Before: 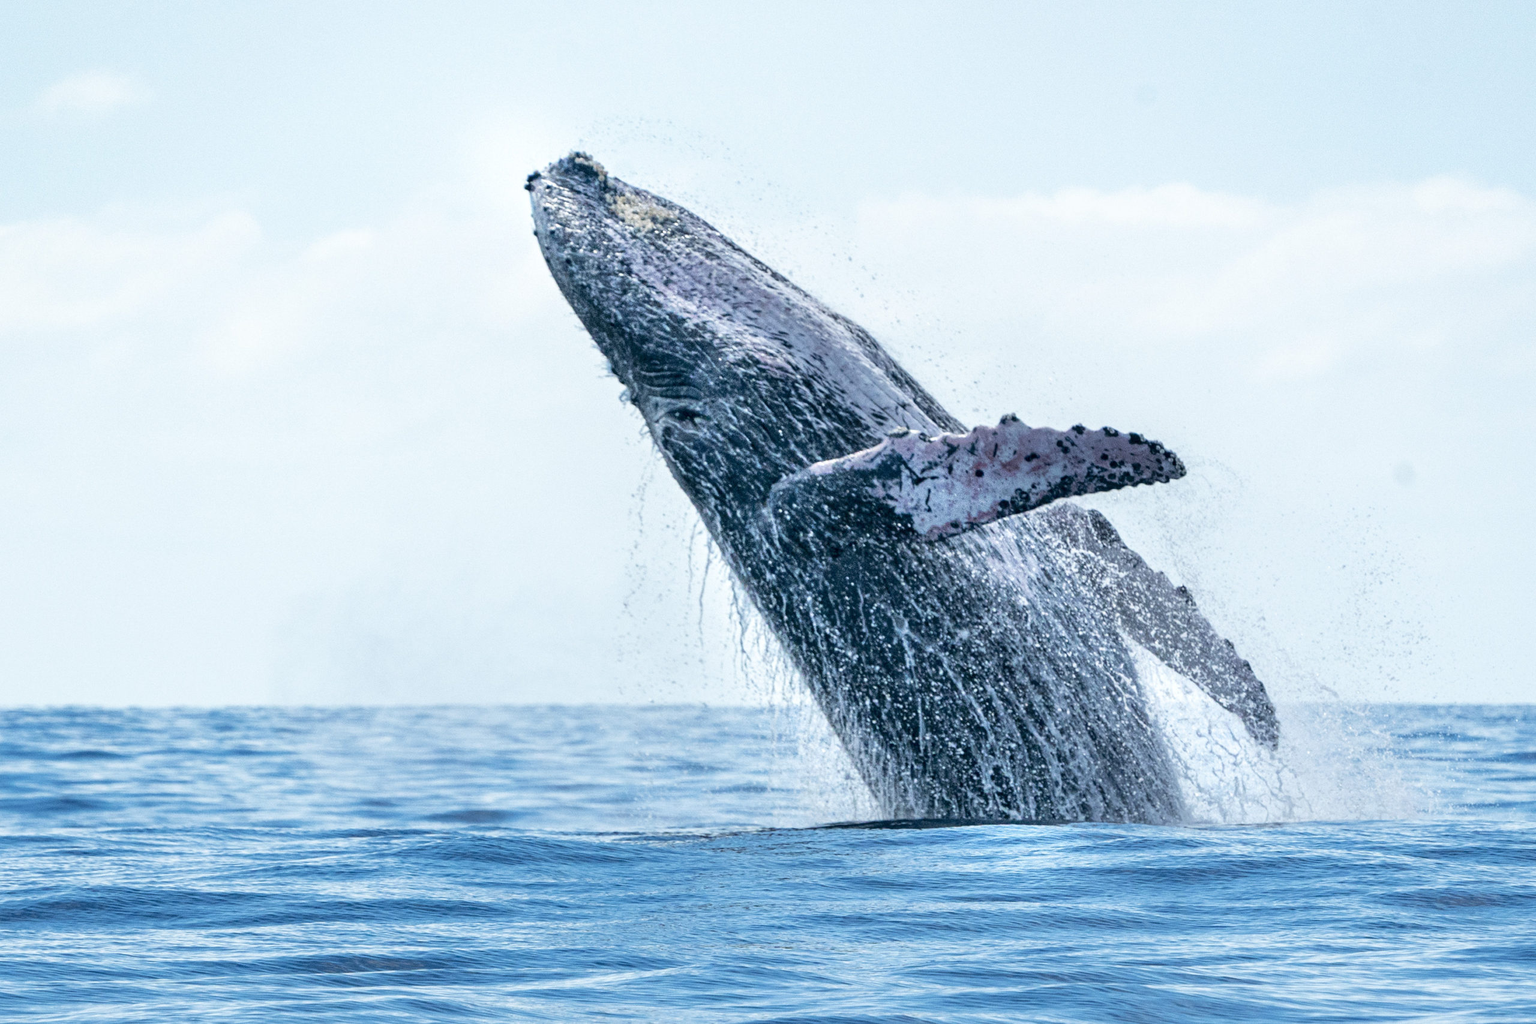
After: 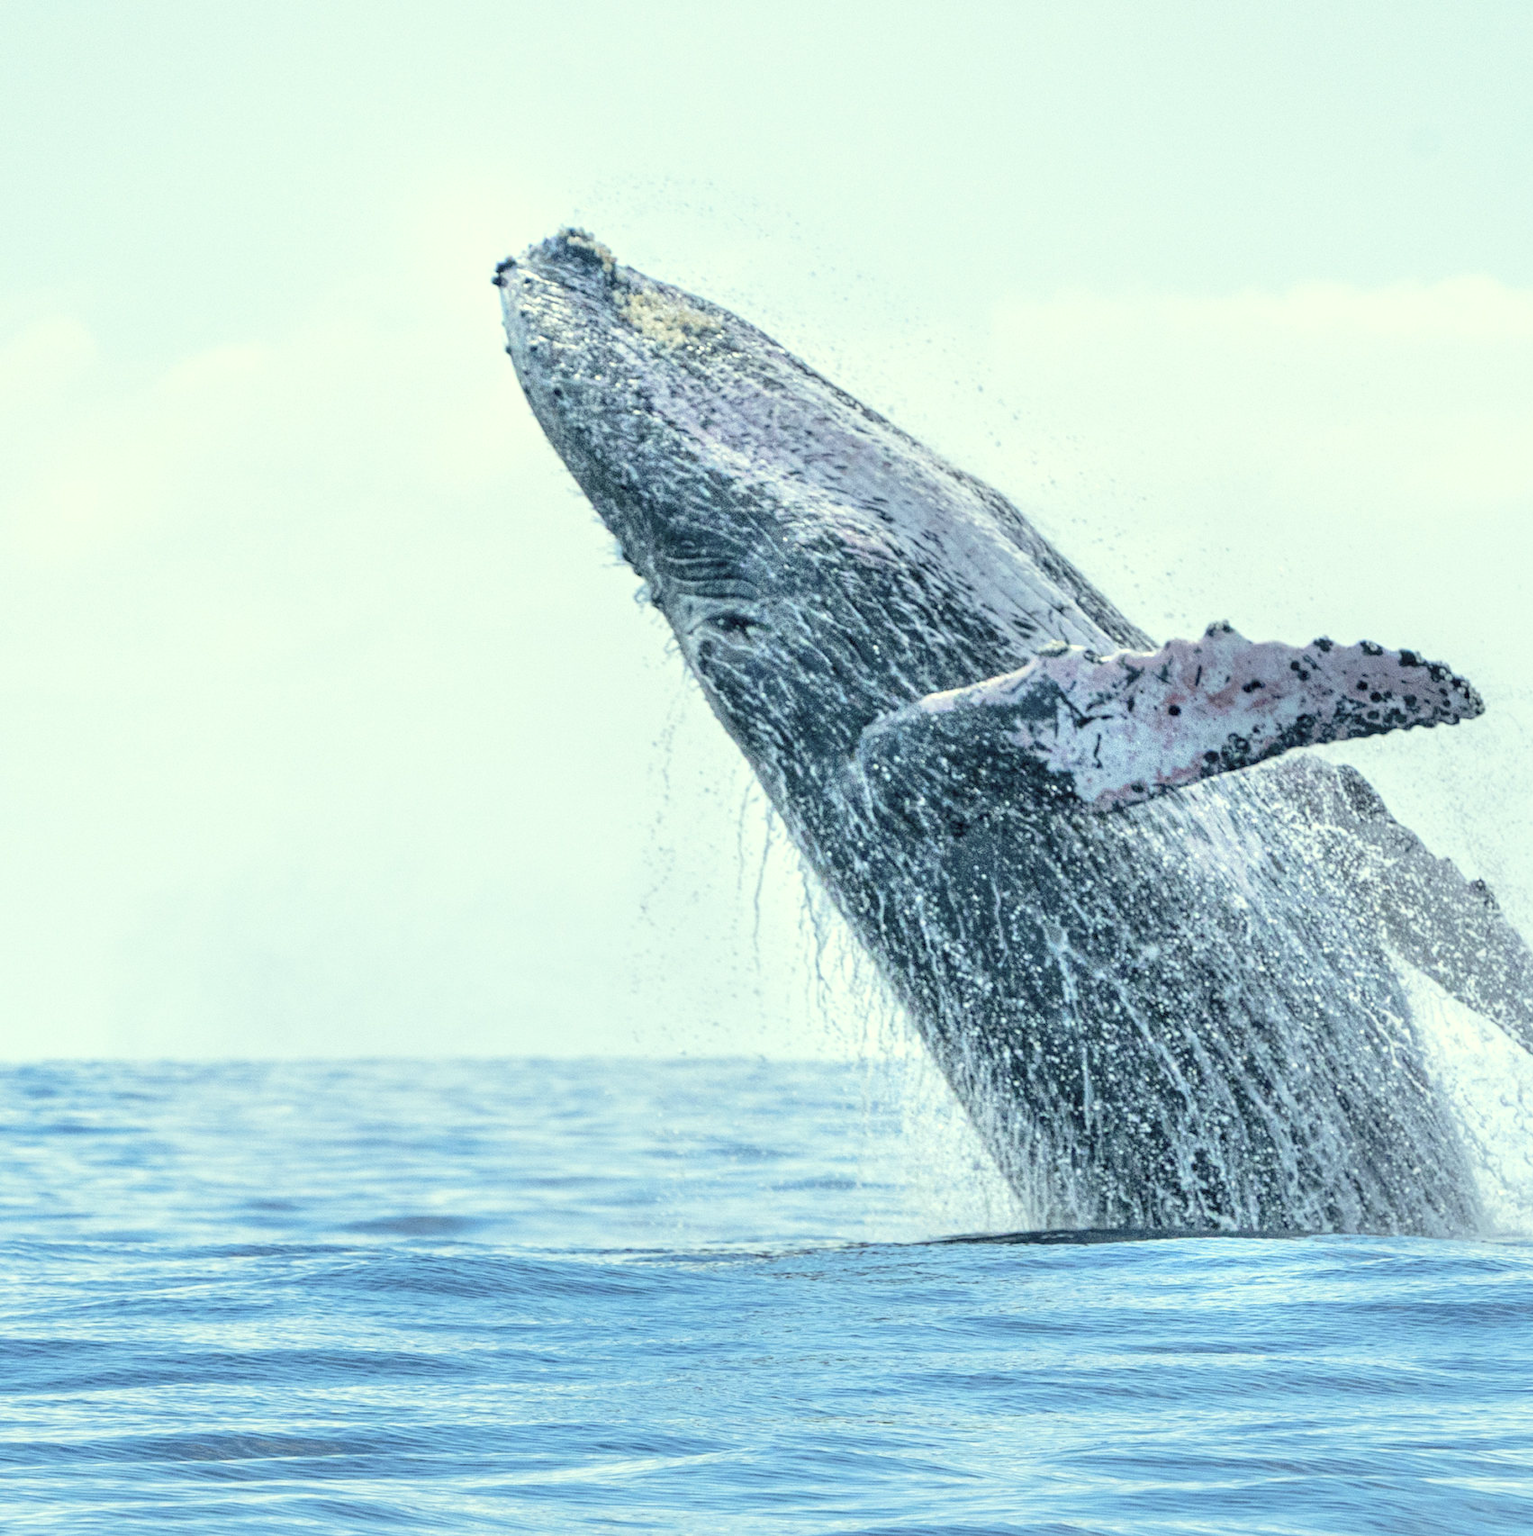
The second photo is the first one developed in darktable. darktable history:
crop and rotate: left 12.815%, right 20.635%
color correction: highlights a* -5.9, highlights b* 10.85
local contrast: highlights 103%, shadows 102%, detail 120%, midtone range 0.2
contrast brightness saturation: brightness 0.284
